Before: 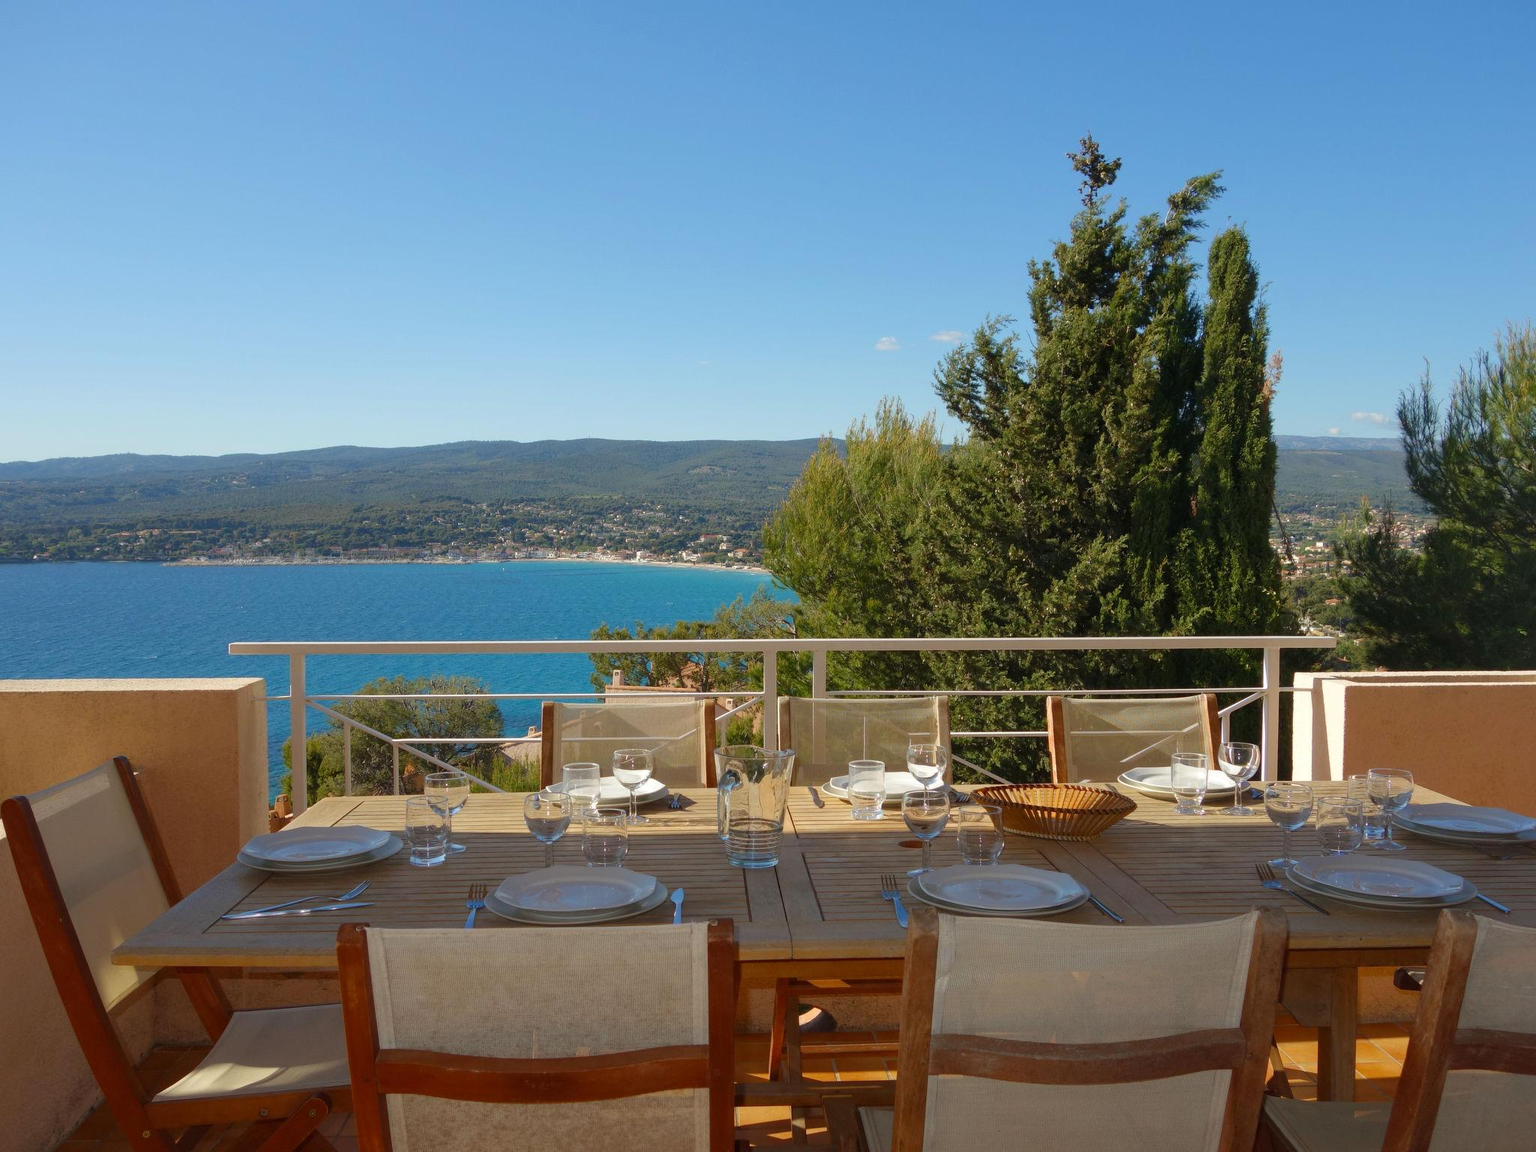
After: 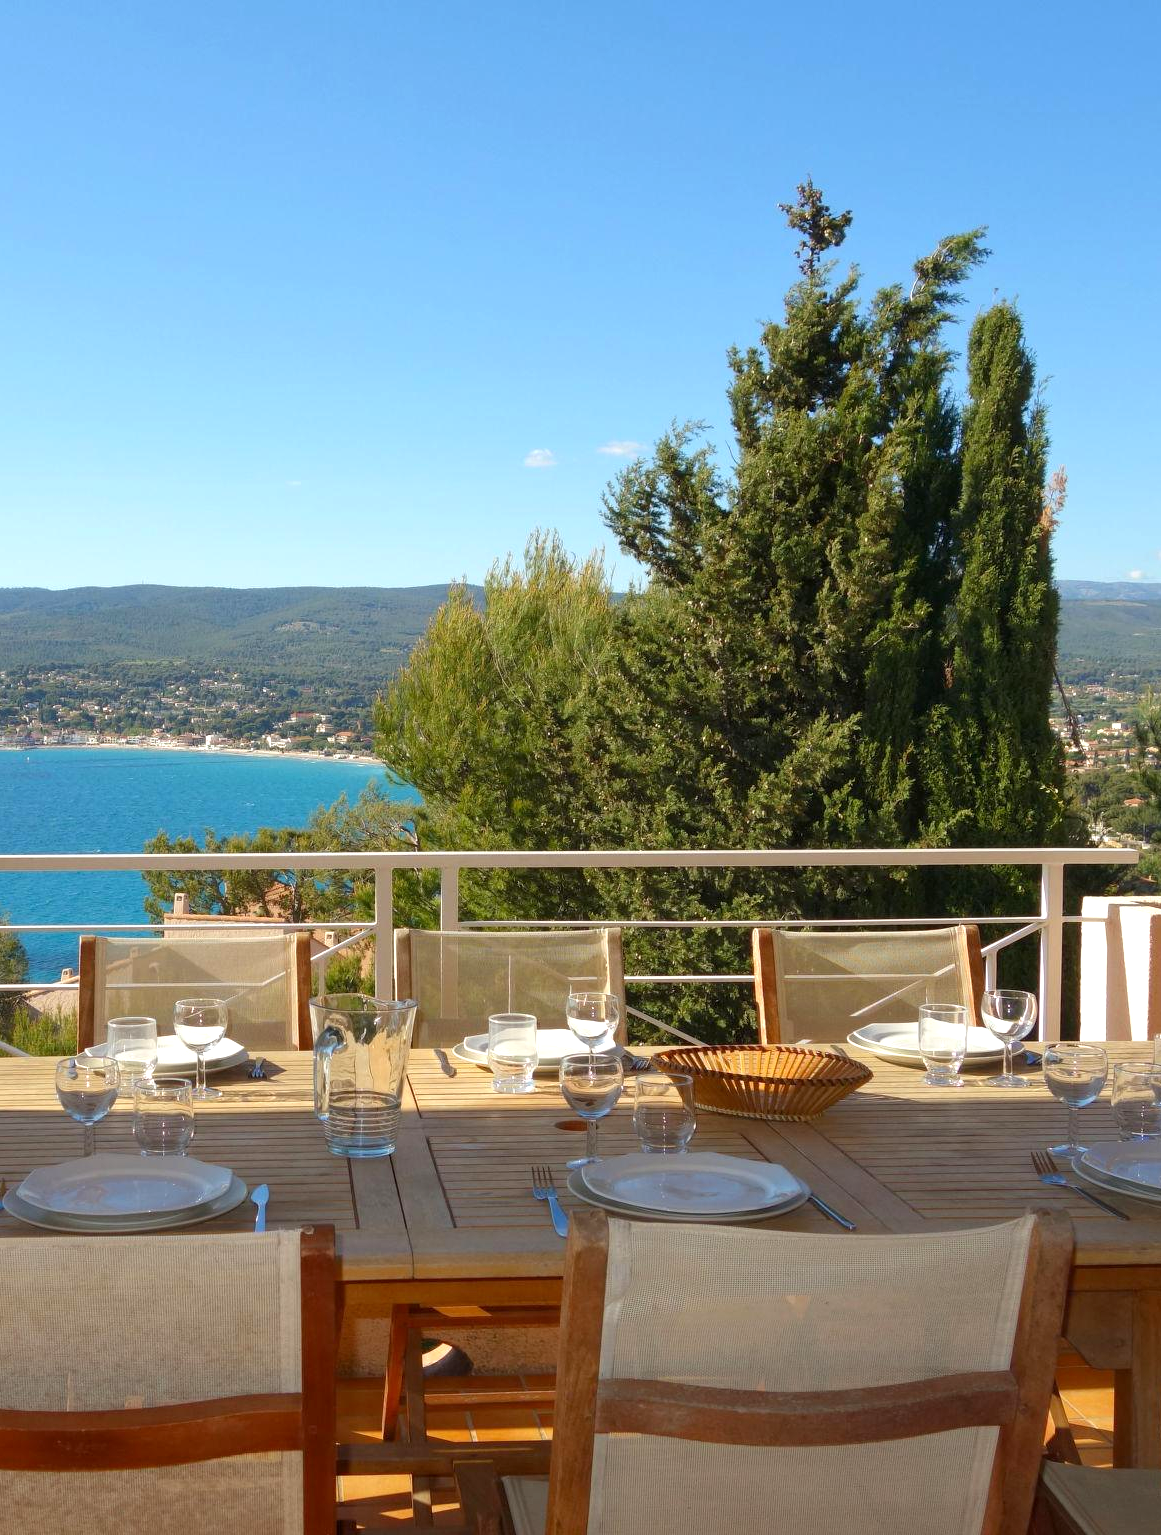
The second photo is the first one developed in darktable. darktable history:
tone equalizer: on, module defaults
crop: left 31.42%, top 0.016%, right 11.888%
exposure: black level correction 0.001, exposure 0.499 EV, compensate highlight preservation false
